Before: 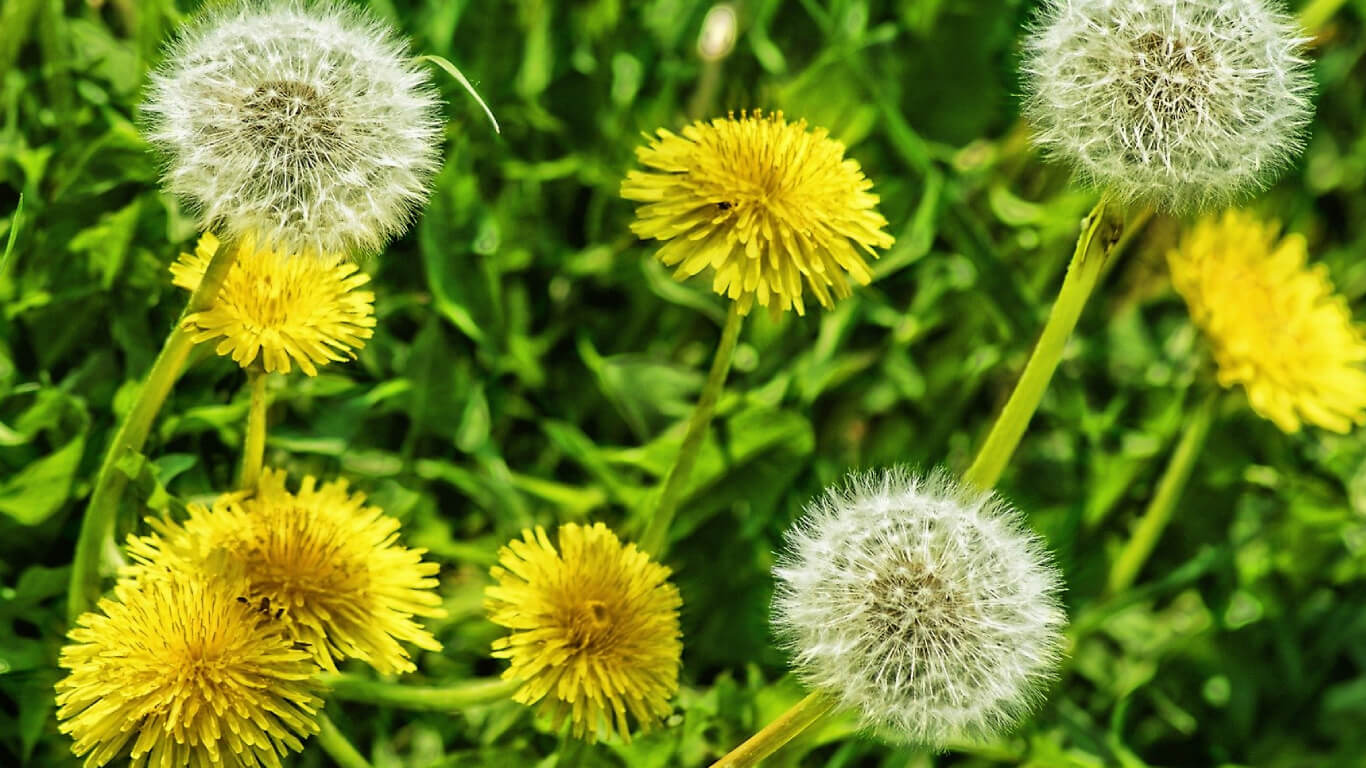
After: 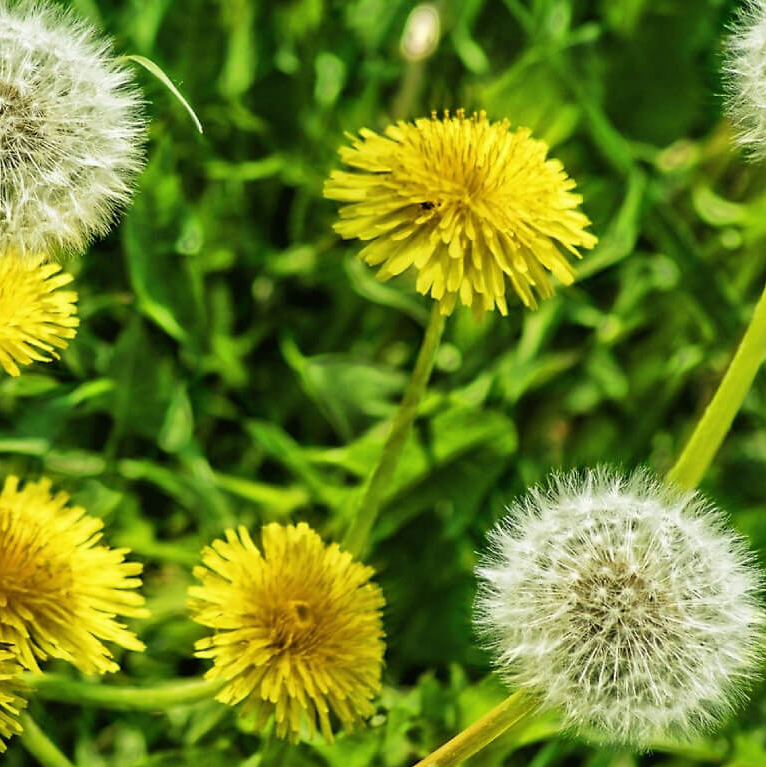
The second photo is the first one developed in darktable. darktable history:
crop: left 21.801%, right 22.051%, bottom 0.001%
